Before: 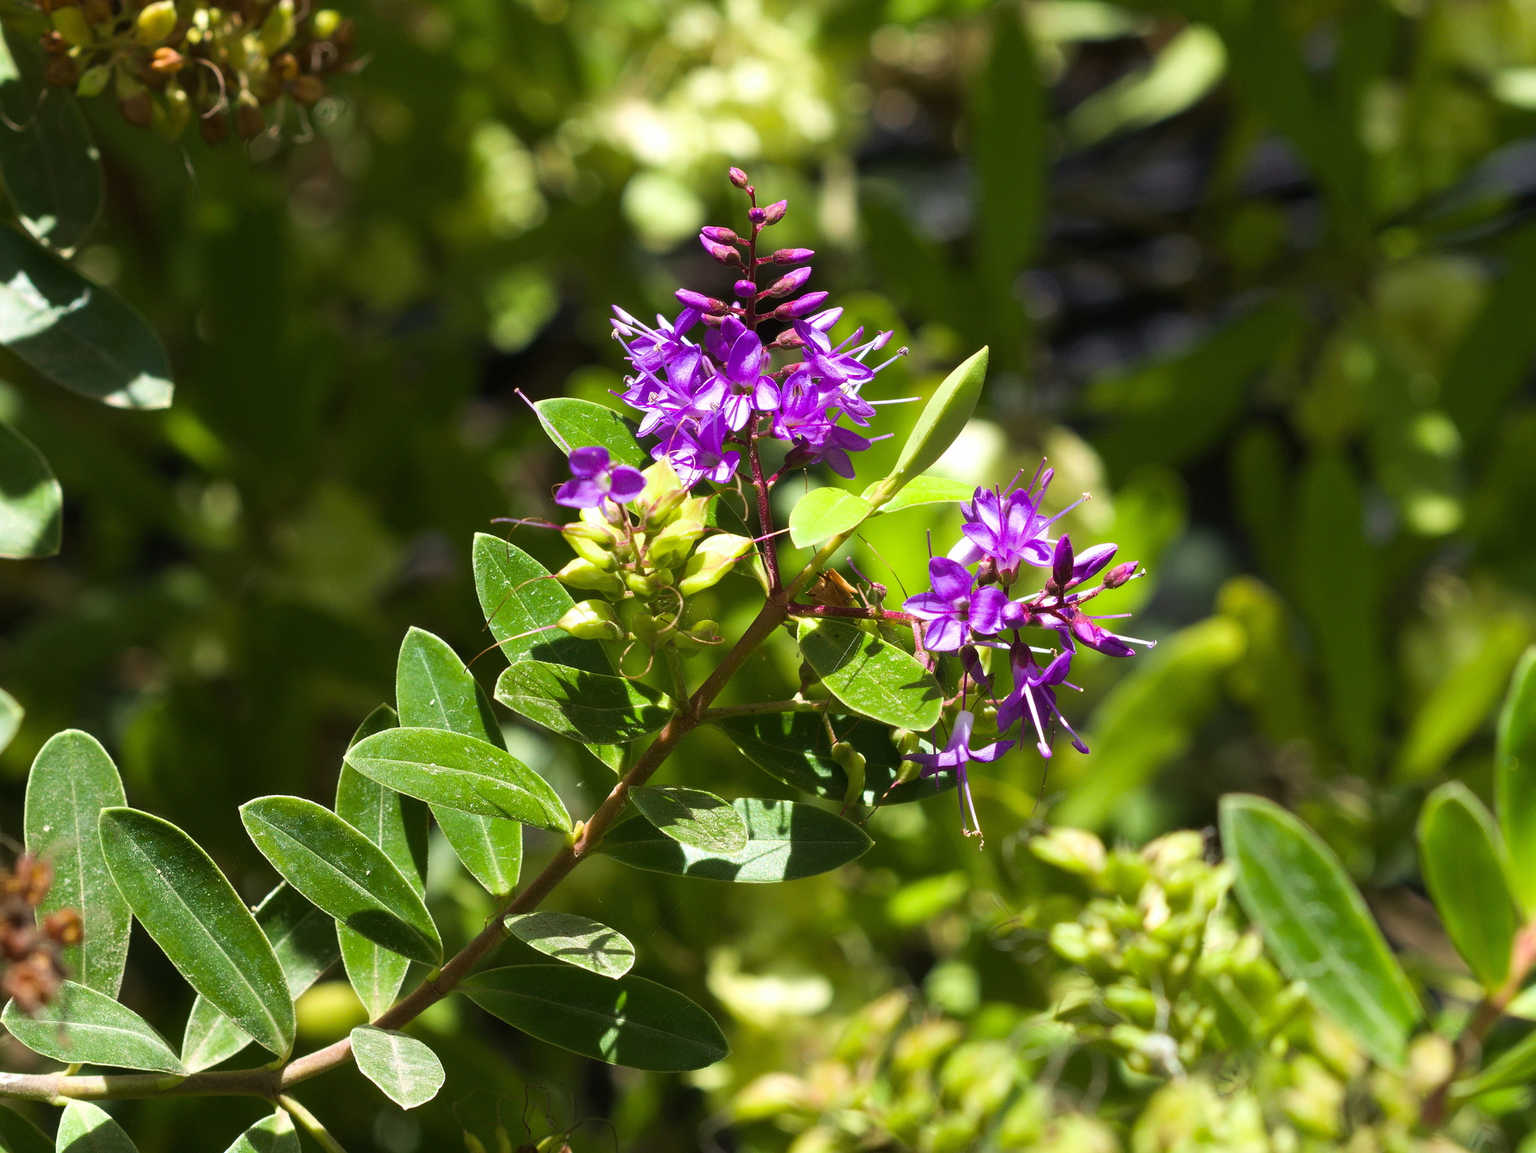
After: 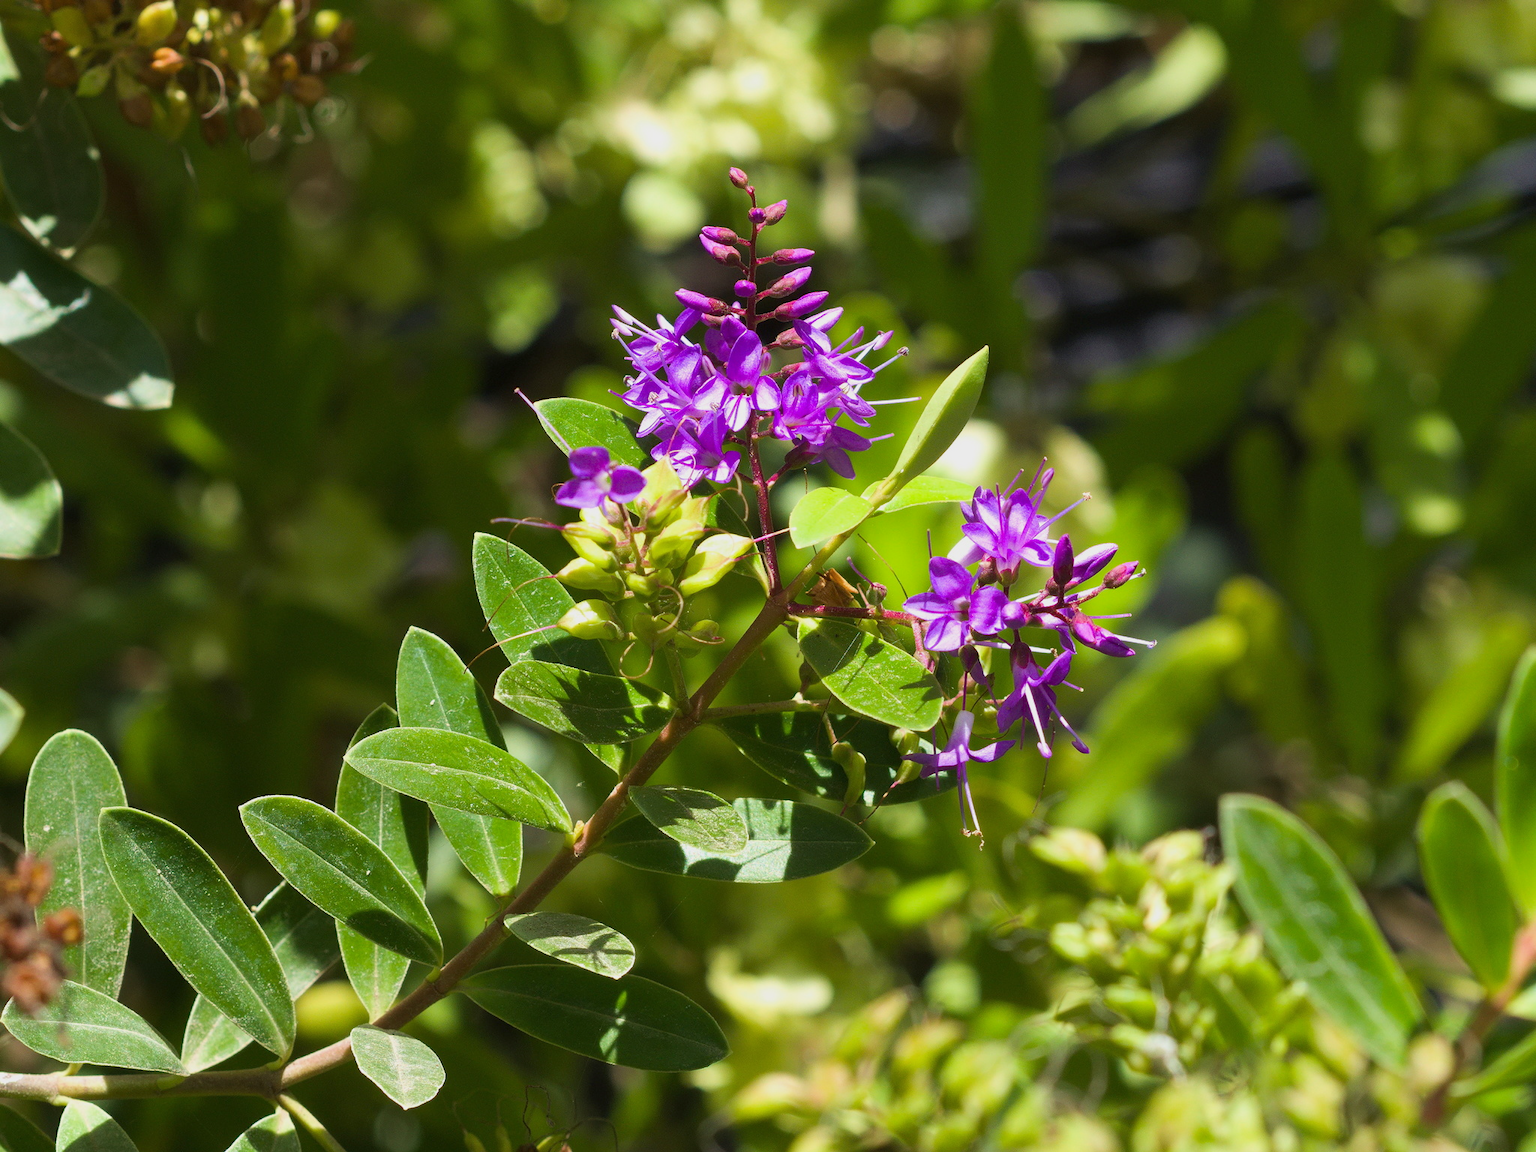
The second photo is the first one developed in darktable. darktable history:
color balance rgb: perceptual saturation grading › global saturation 0.874%, contrast -10.418%
